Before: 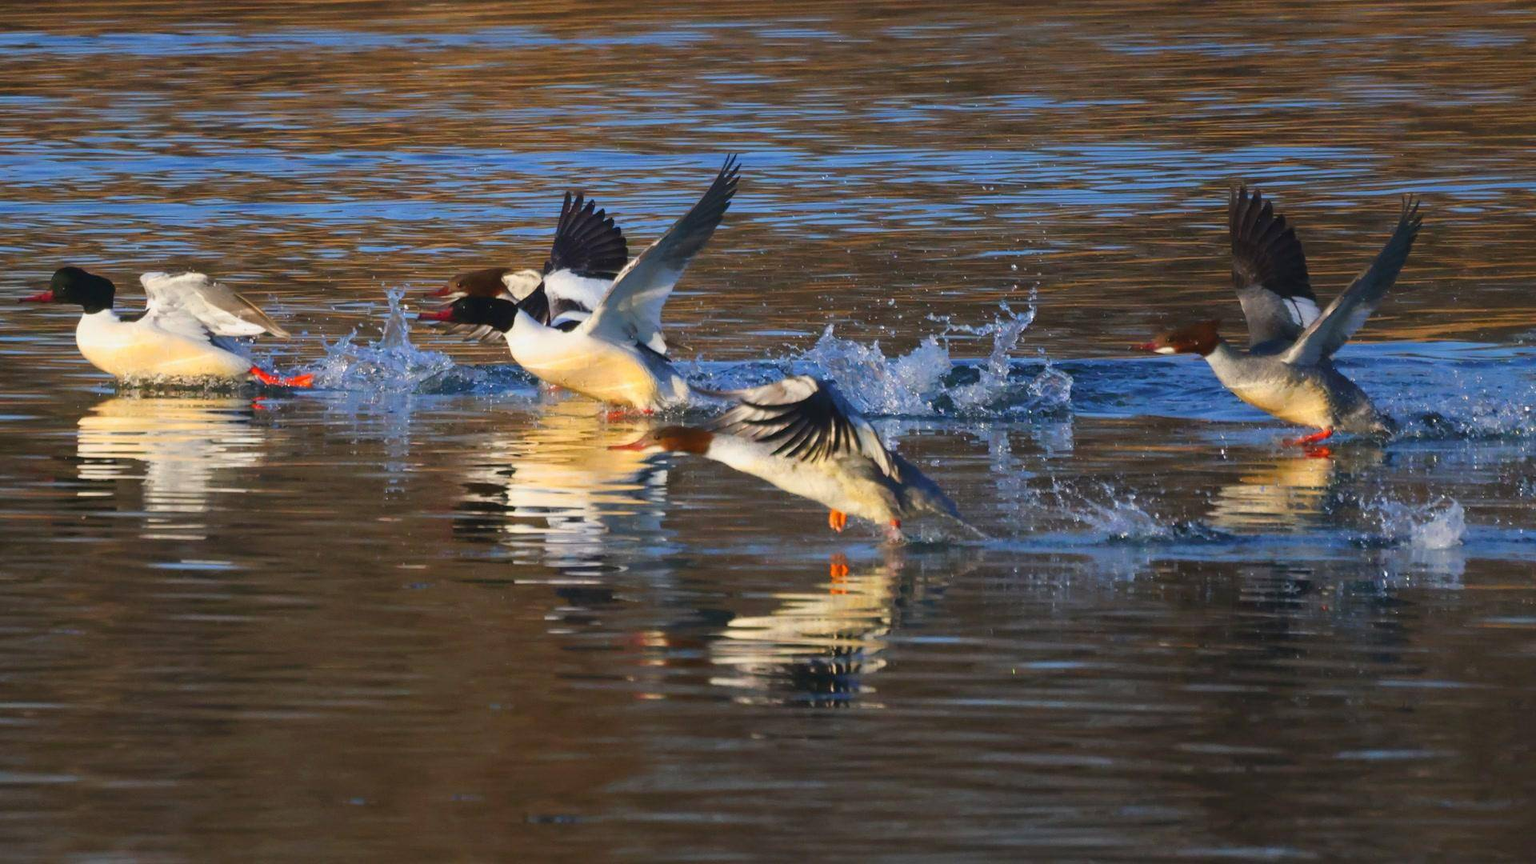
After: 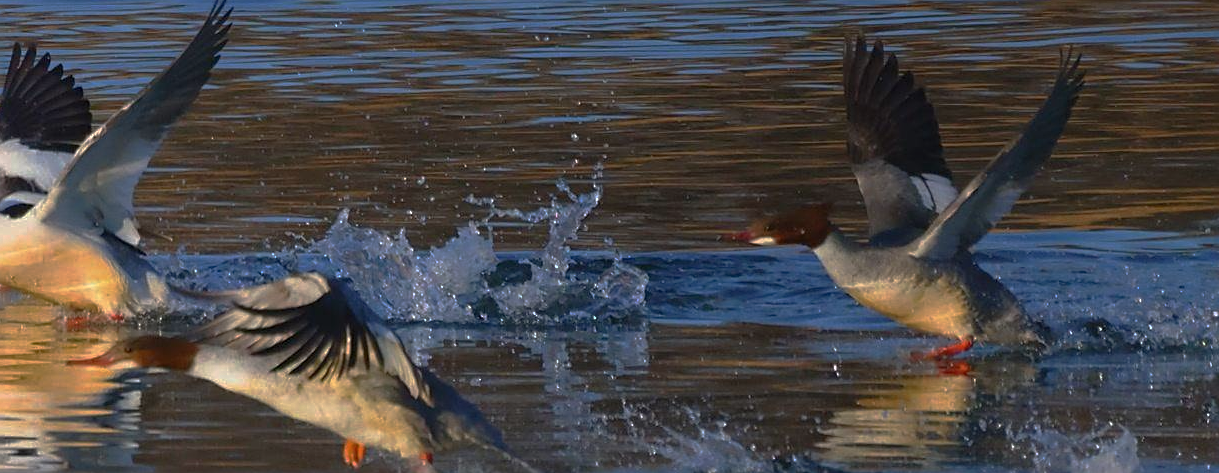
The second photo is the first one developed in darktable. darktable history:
shadows and highlights: shadows 0.496, highlights 38.74
crop: left 36.129%, top 18.245%, right 0.35%, bottom 37.931%
base curve: curves: ch0 [(0, 0) (0.841, 0.609) (1, 1)], preserve colors none
sharpen: amount 0.497
